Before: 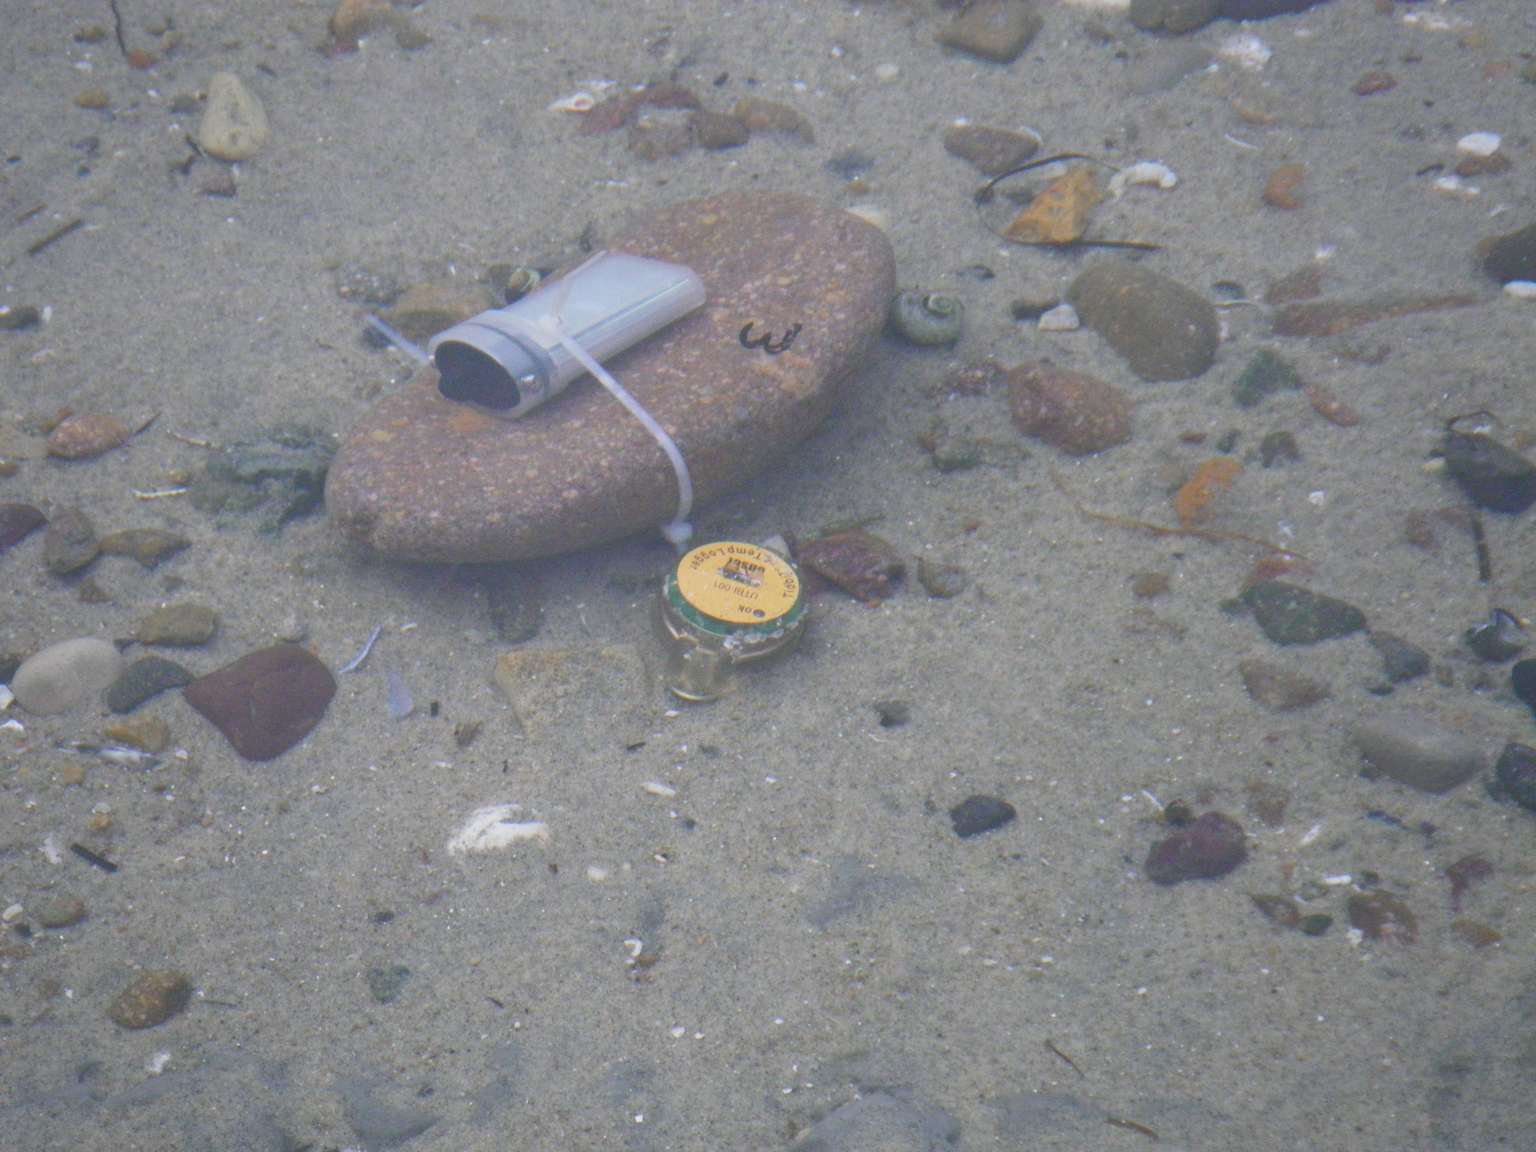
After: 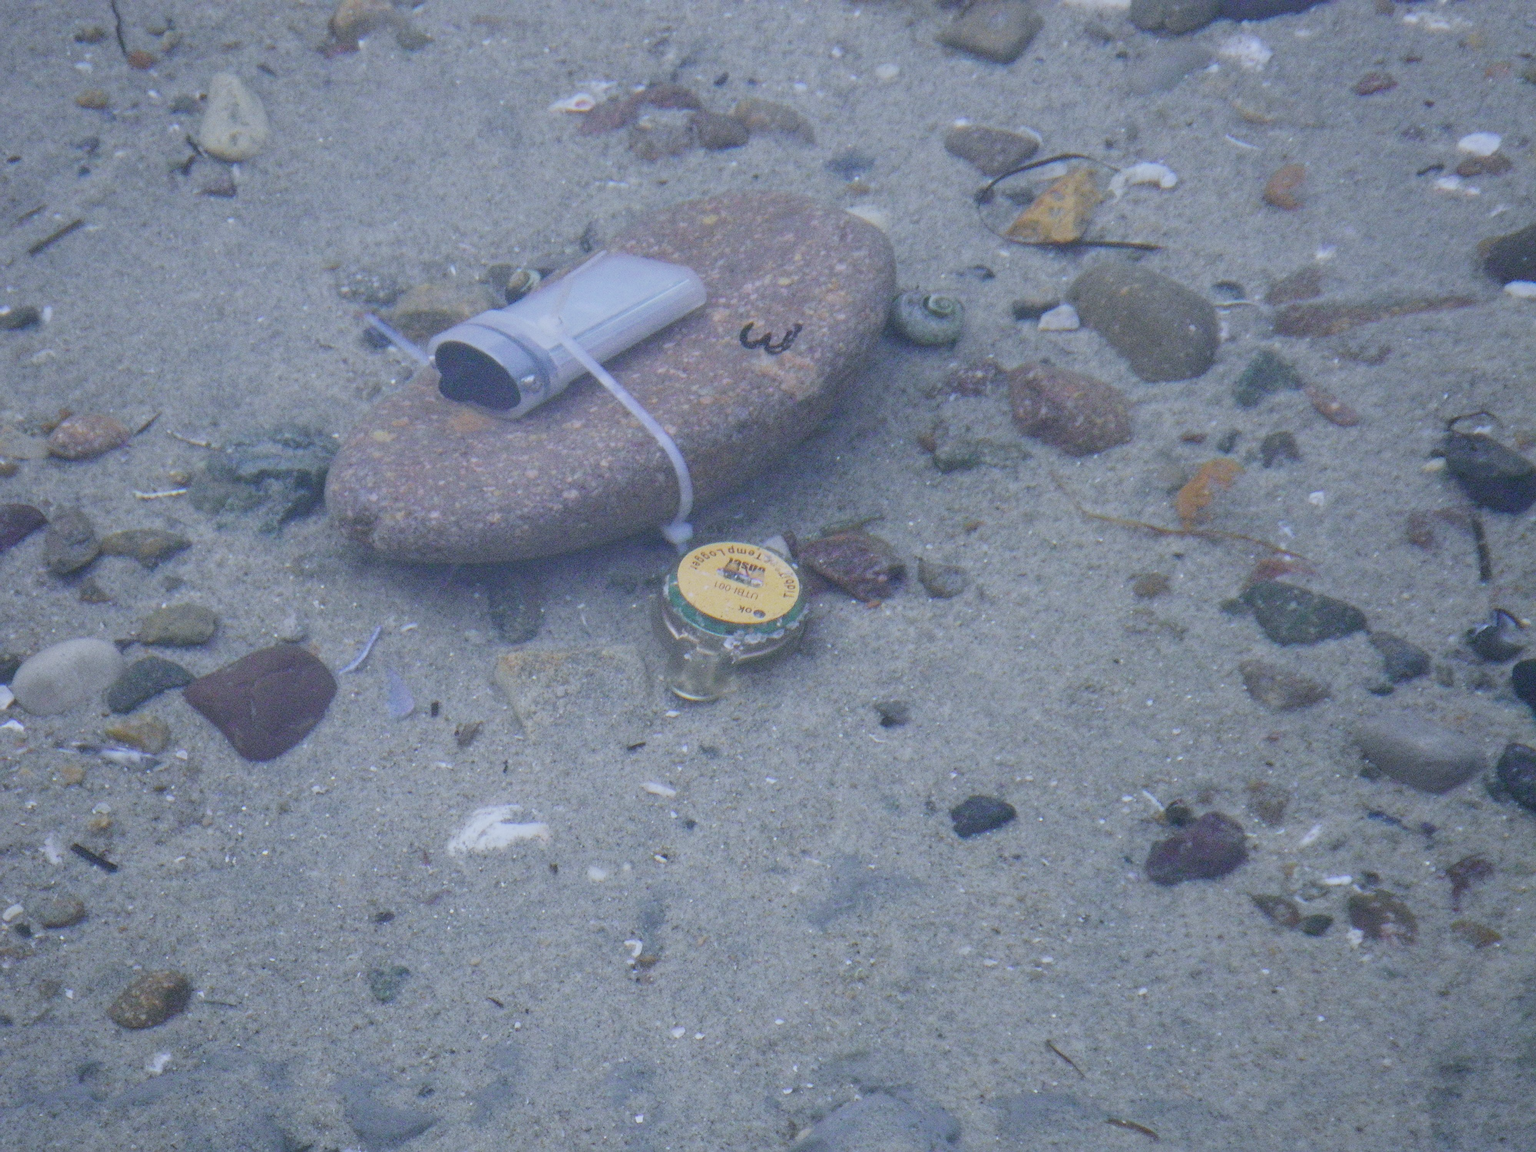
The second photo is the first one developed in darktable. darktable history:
local contrast: on, module defaults
white balance: red 0.931, blue 1.11
filmic rgb: black relative exposure -7.65 EV, white relative exposure 4.56 EV, hardness 3.61, contrast 1.05
sharpen: on, module defaults
